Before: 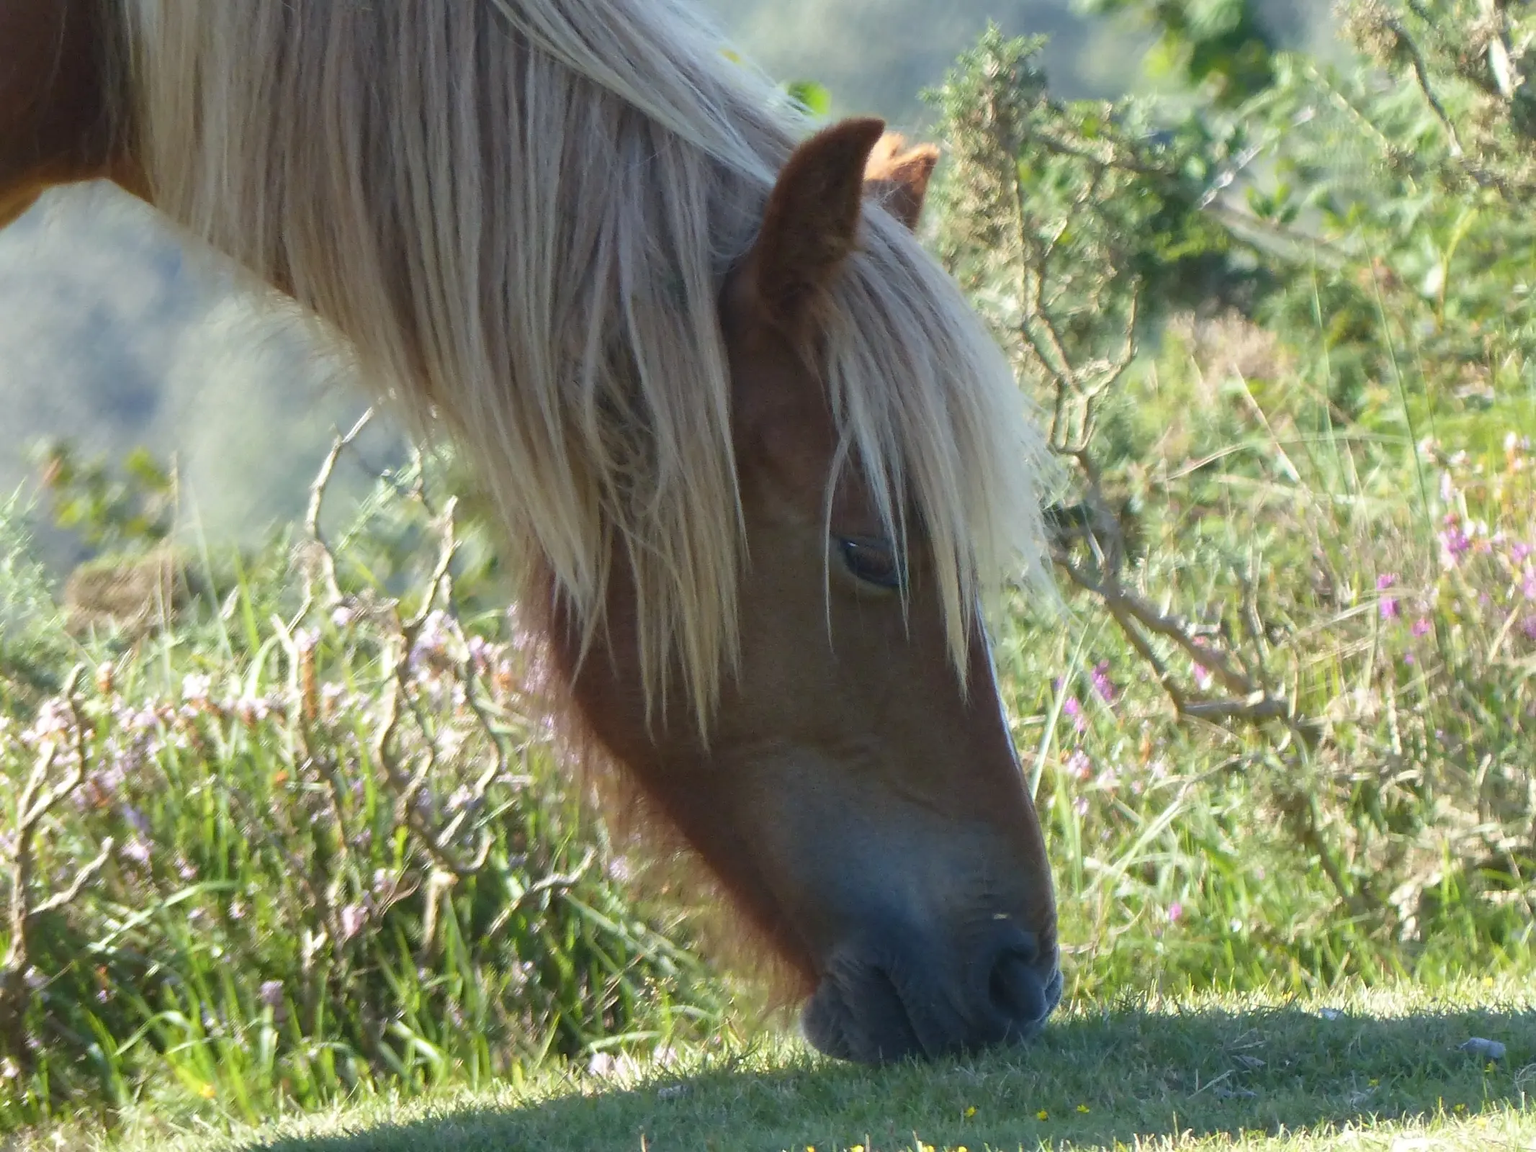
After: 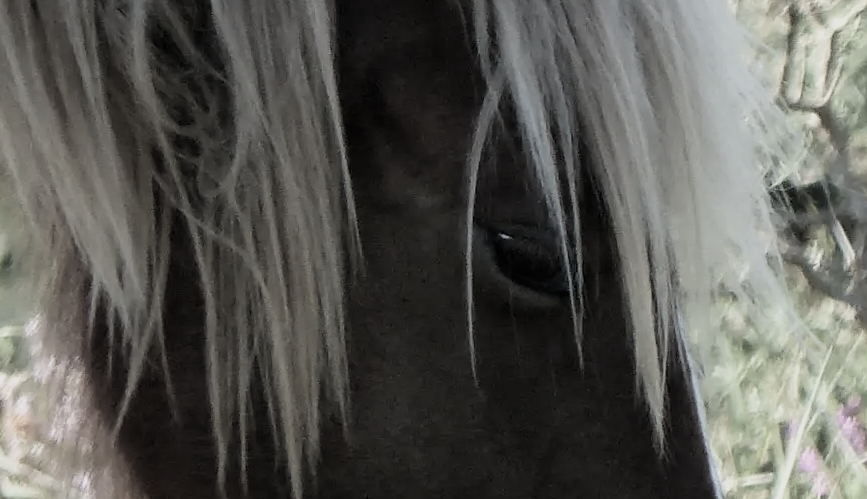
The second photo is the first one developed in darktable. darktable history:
crop: left 31.871%, top 32.523%, right 27.467%, bottom 36.247%
filmic rgb: black relative exposure -5.05 EV, white relative exposure 3.95 EV, hardness 2.89, contrast 1.388, highlights saturation mix -29.63%, color science v4 (2020), iterations of high-quality reconstruction 0
